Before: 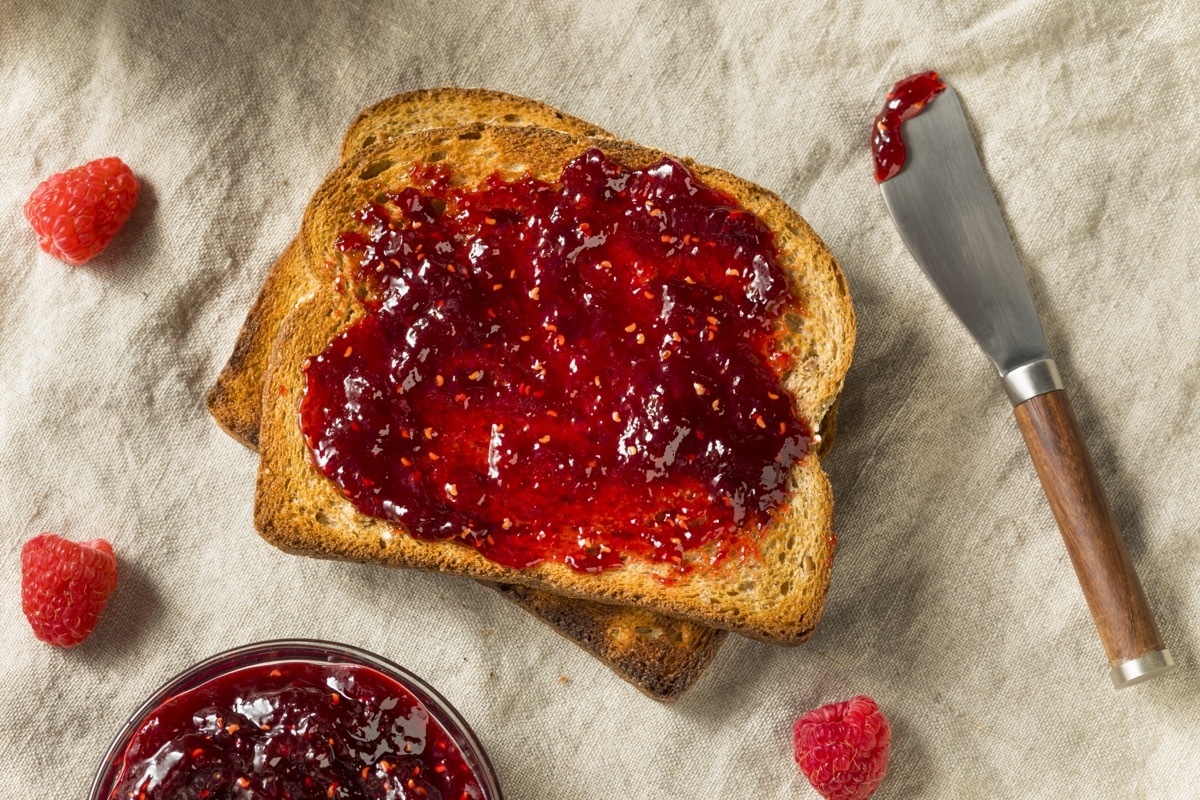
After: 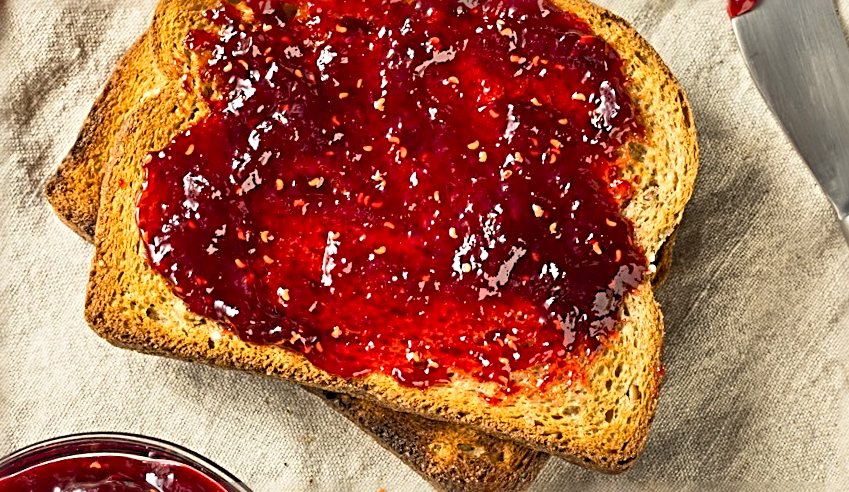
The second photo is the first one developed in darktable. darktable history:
crop and rotate: angle -3.94°, left 9.836%, top 20.52%, right 12.212%, bottom 11.78%
contrast brightness saturation: contrast 0.198, brightness 0.166, saturation 0.216
sharpen: radius 3.719, amount 0.943
